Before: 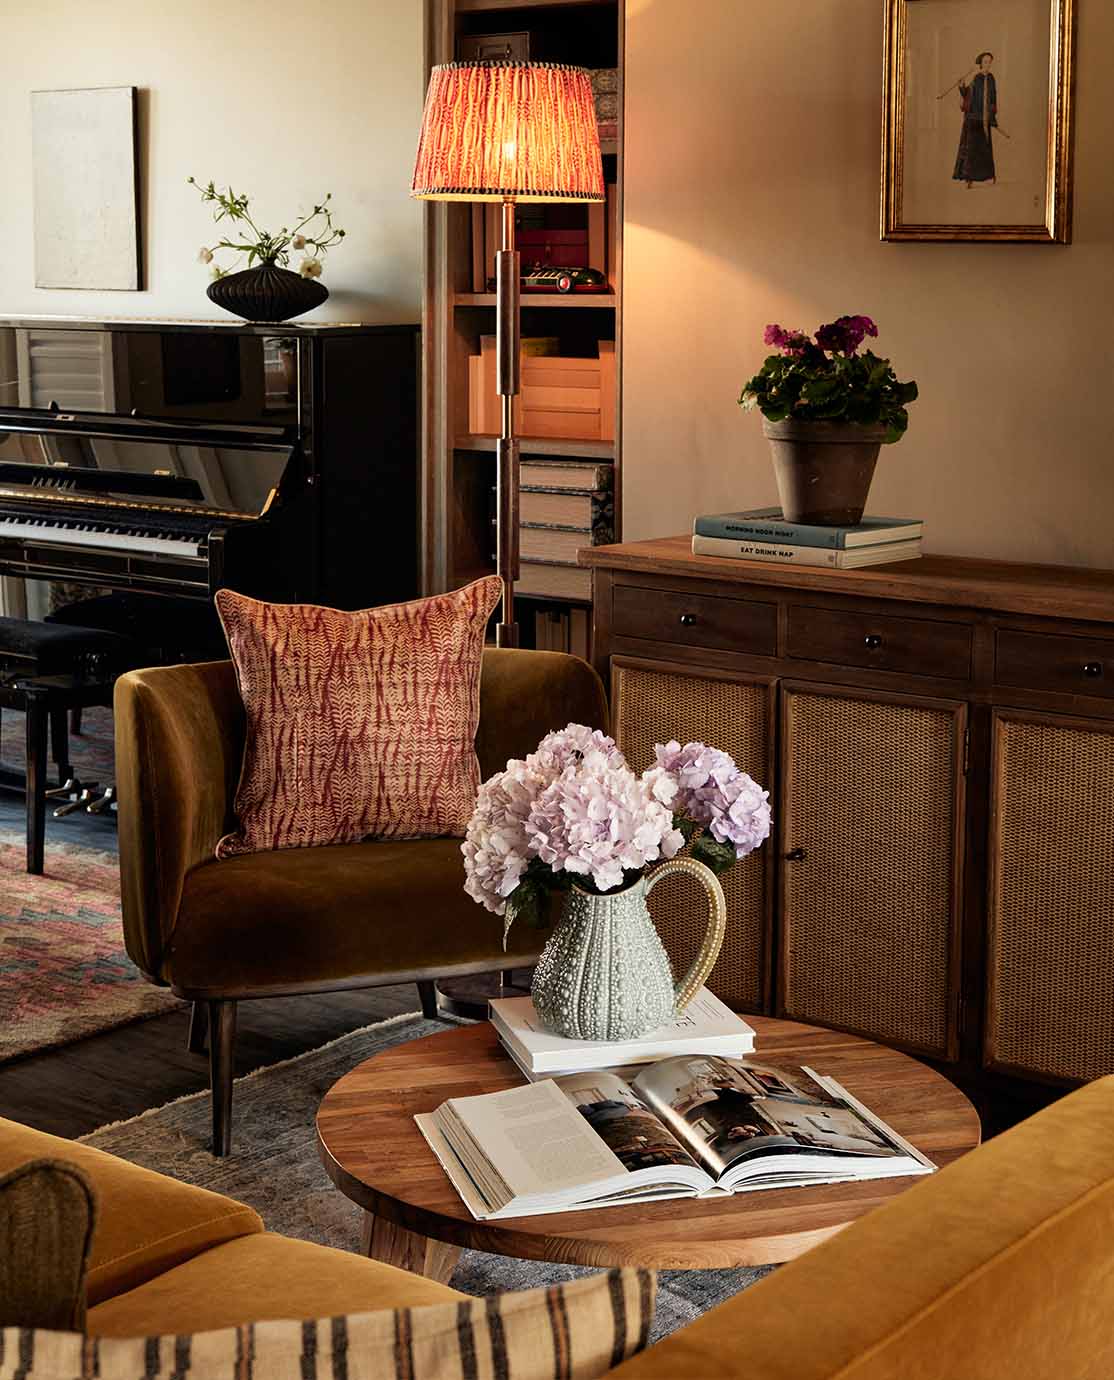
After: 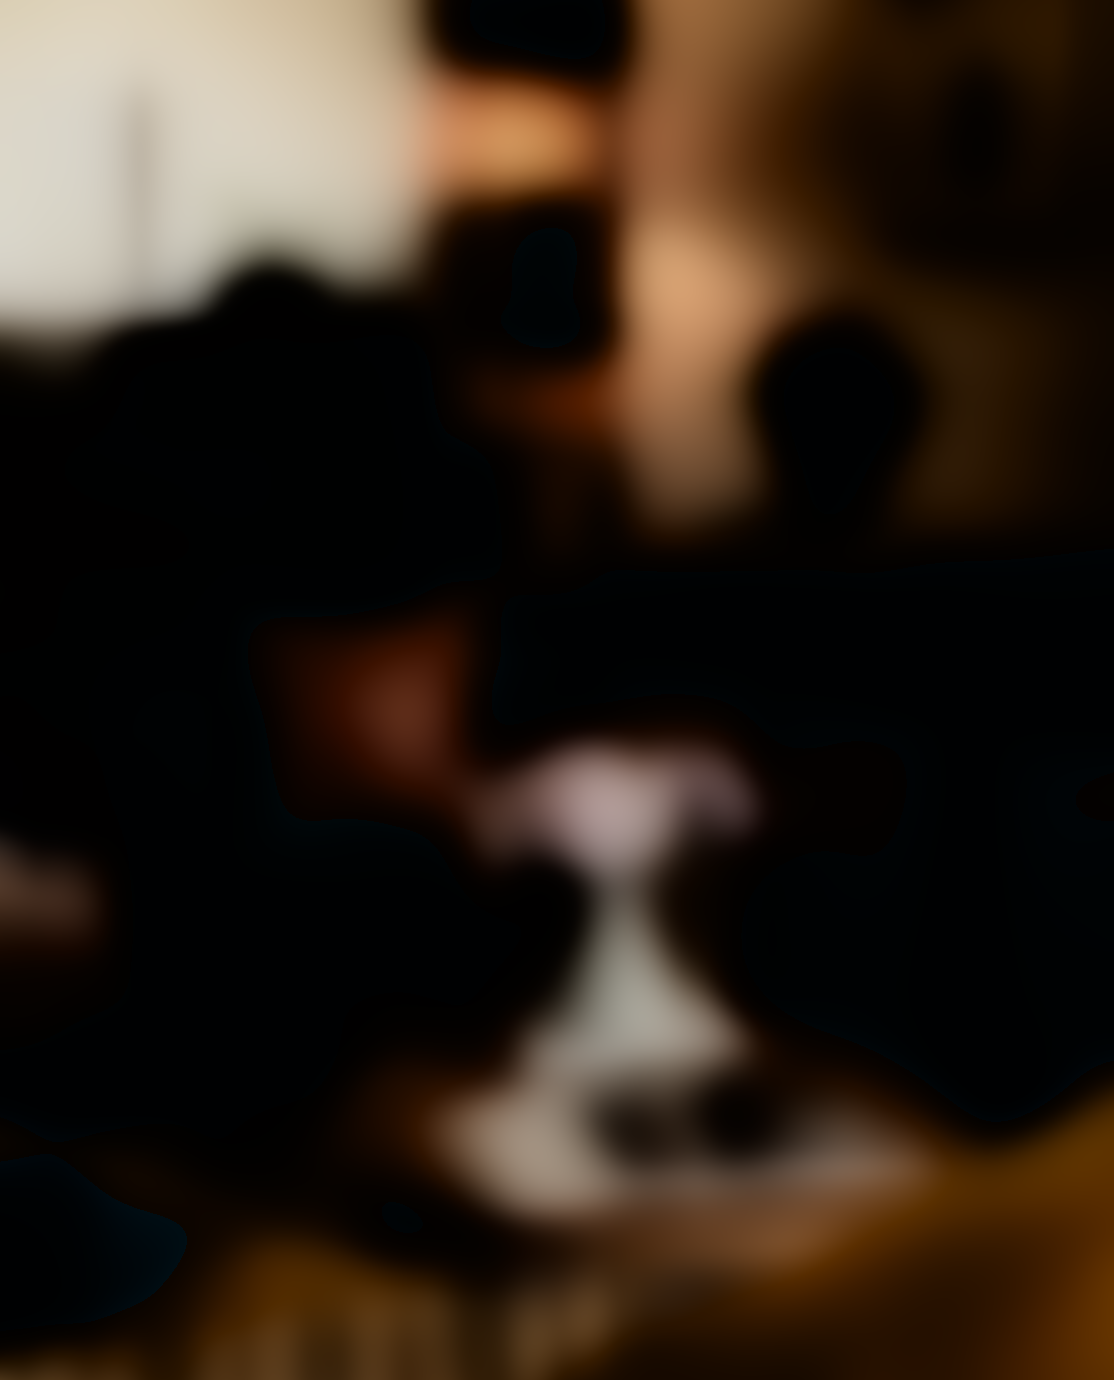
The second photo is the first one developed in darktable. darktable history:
filmic rgb: black relative exposure -5.83 EV, white relative exposure 3.4 EV, hardness 3.68
lowpass: radius 31.92, contrast 1.72, brightness -0.98, saturation 0.94
